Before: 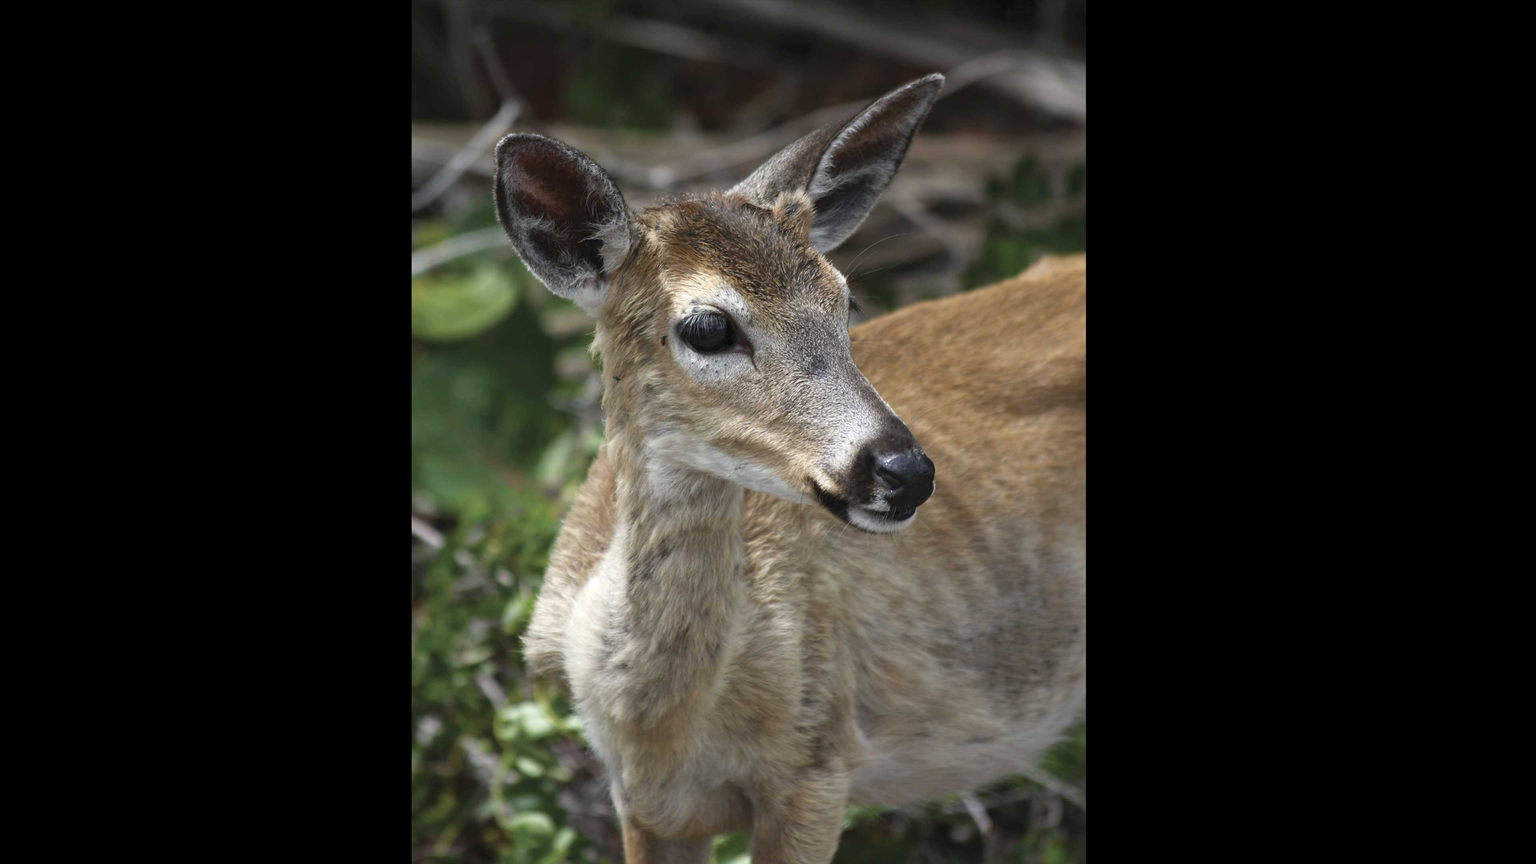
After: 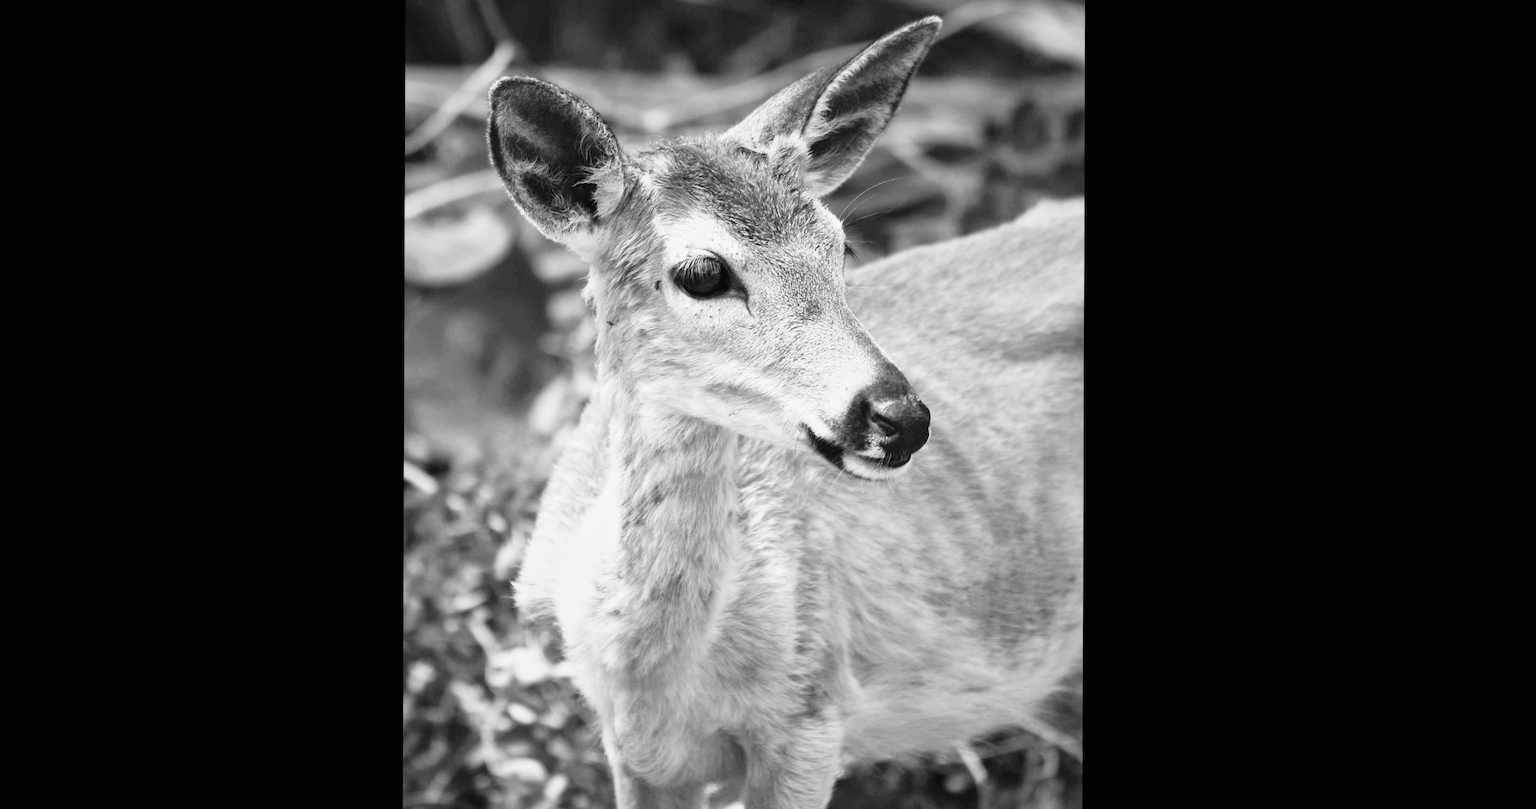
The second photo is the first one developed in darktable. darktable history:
vignetting: fall-off start 18.21%, fall-off radius 137.95%, brightness -0.207, center (-0.078, 0.066), width/height ratio 0.62, shape 0.59
crop and rotate: top 6.25%
monochrome: a 30.25, b 92.03
rotate and perspective: rotation 0.192°, lens shift (horizontal) -0.015, crop left 0.005, crop right 0.996, crop top 0.006, crop bottom 0.99
base curve: curves: ch0 [(0, 0) (0.012, 0.01) (0.073, 0.168) (0.31, 0.711) (0.645, 0.957) (1, 1)], preserve colors none
exposure: compensate highlight preservation false
white balance: red 1.467, blue 0.684
